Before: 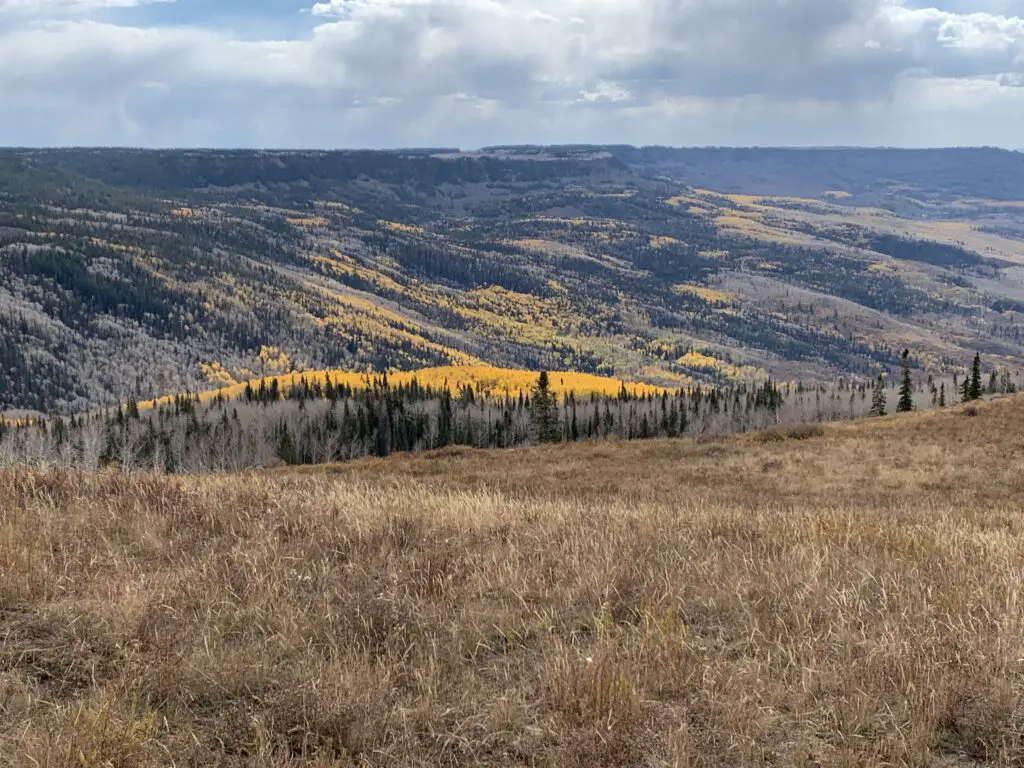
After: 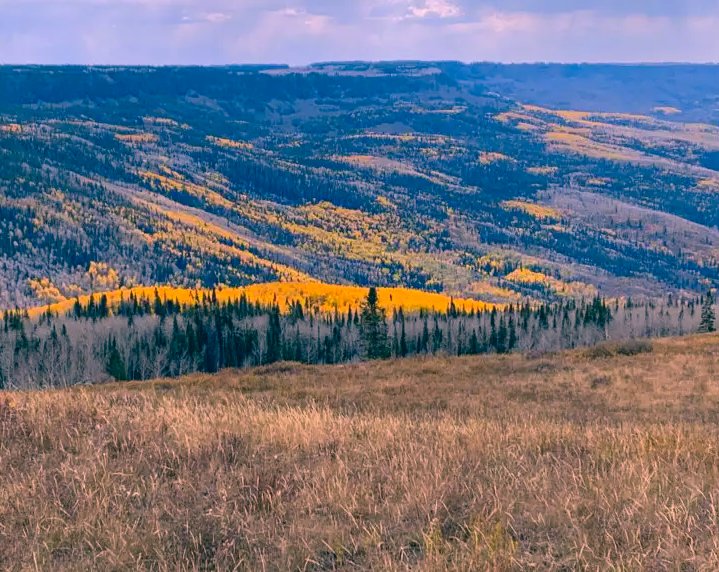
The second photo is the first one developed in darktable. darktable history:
color correction: highlights a* 16.7, highlights b* 0.299, shadows a* -15.24, shadows b* -14.08, saturation 1.56
crop and rotate: left 16.768%, top 10.974%, right 13.004%, bottom 14.518%
